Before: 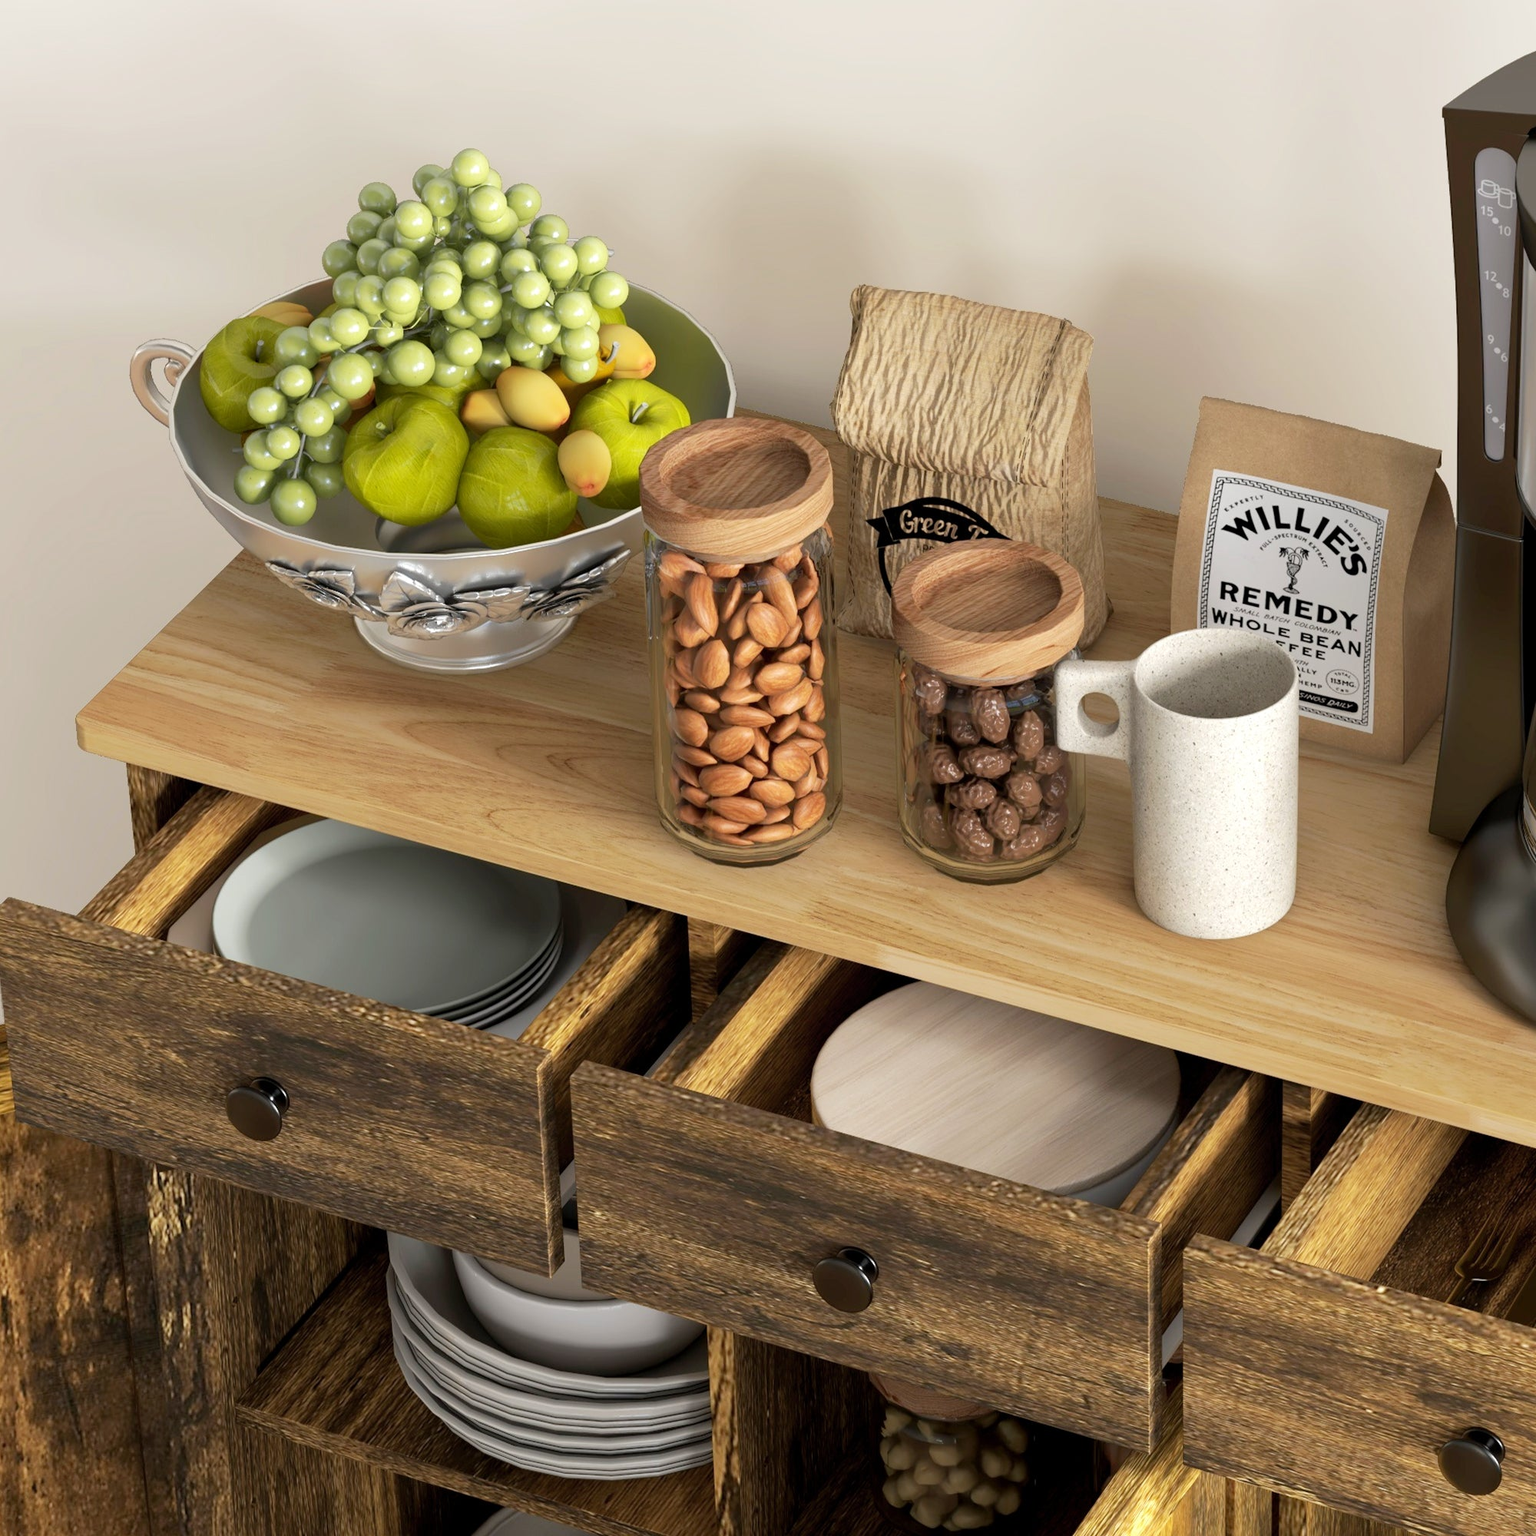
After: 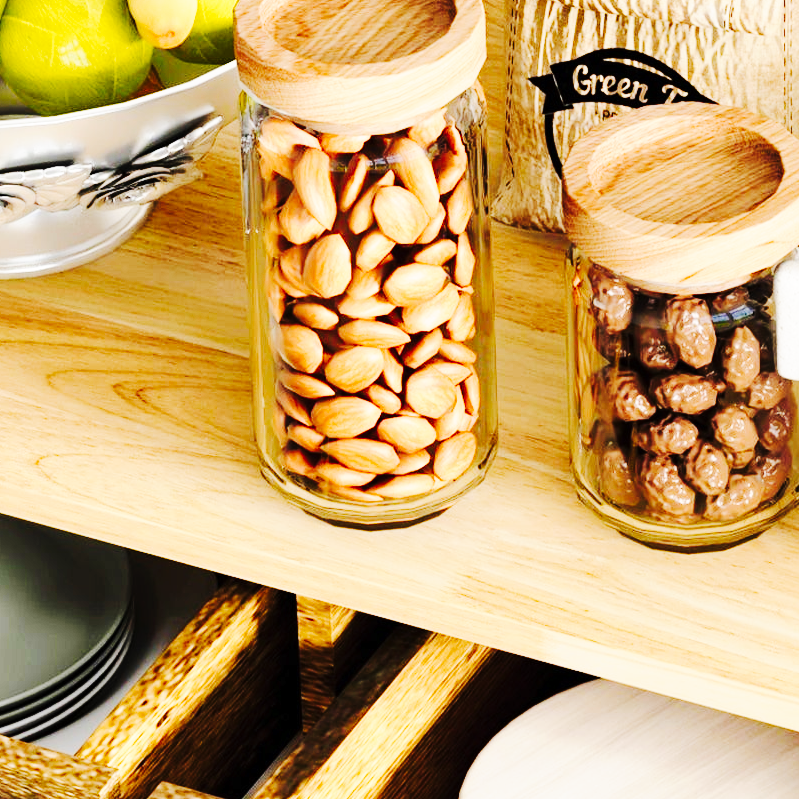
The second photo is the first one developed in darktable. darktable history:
base curve: curves: ch0 [(0, 0) (0.028, 0.03) (0.121, 0.232) (0.46, 0.748) (0.859, 0.968) (1, 1)], preserve colors none
crop: left 30%, top 30%, right 30%, bottom 30%
tone curve: curves: ch0 [(0, 0) (0.003, 0.005) (0.011, 0.011) (0.025, 0.02) (0.044, 0.03) (0.069, 0.041) (0.1, 0.062) (0.136, 0.089) (0.177, 0.135) (0.224, 0.189) (0.277, 0.259) (0.335, 0.373) (0.399, 0.499) (0.468, 0.622) (0.543, 0.724) (0.623, 0.807) (0.709, 0.868) (0.801, 0.916) (0.898, 0.964) (1, 1)], preserve colors none
